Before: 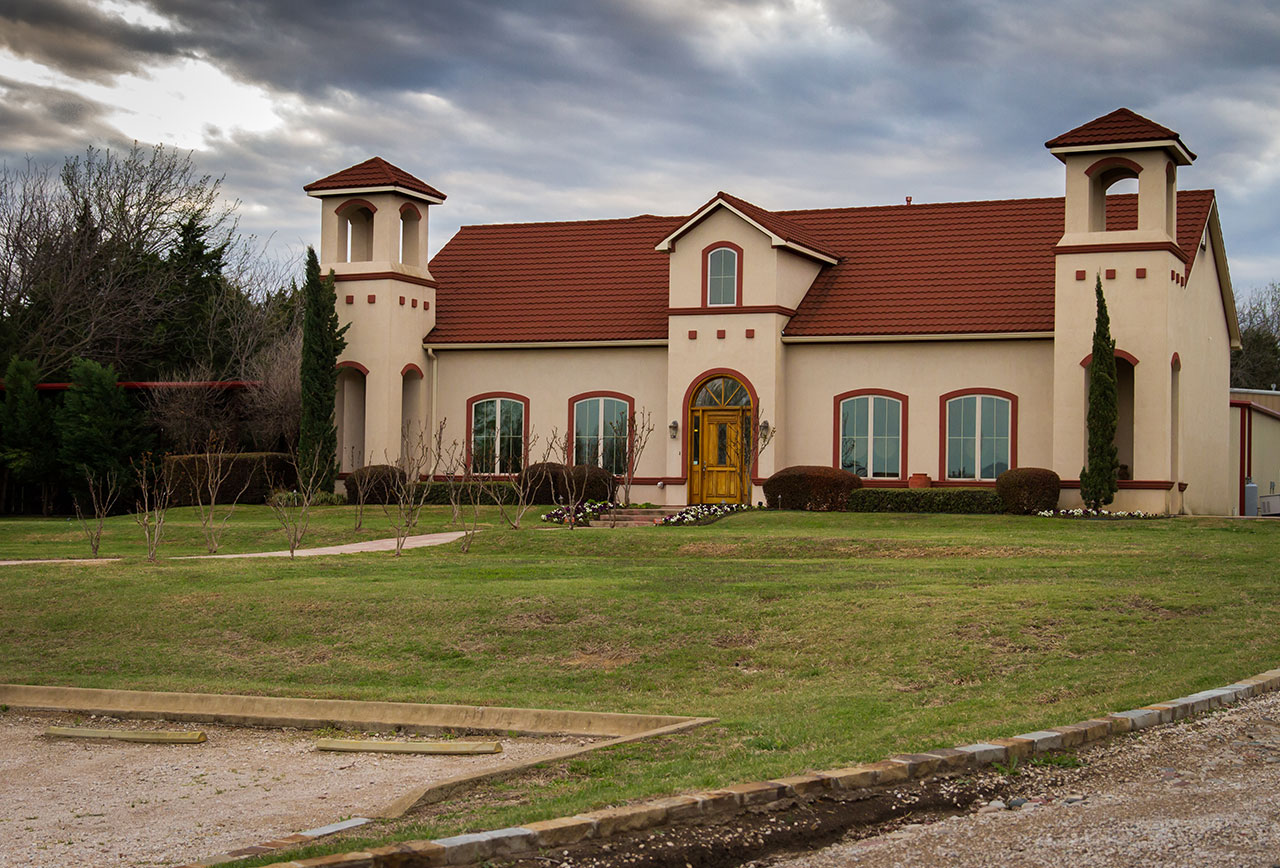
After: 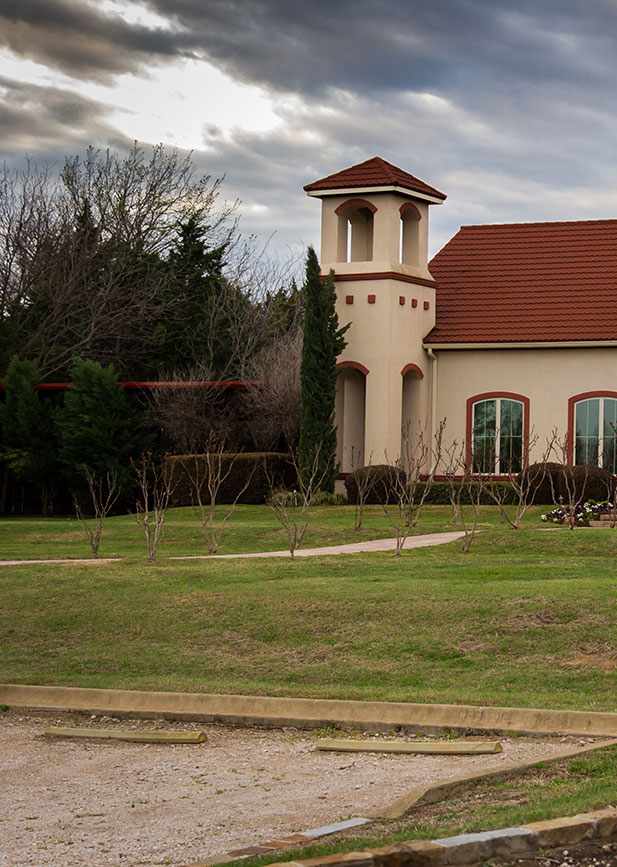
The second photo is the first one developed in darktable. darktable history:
crop and rotate: left 0.04%, top 0%, right 51.744%
